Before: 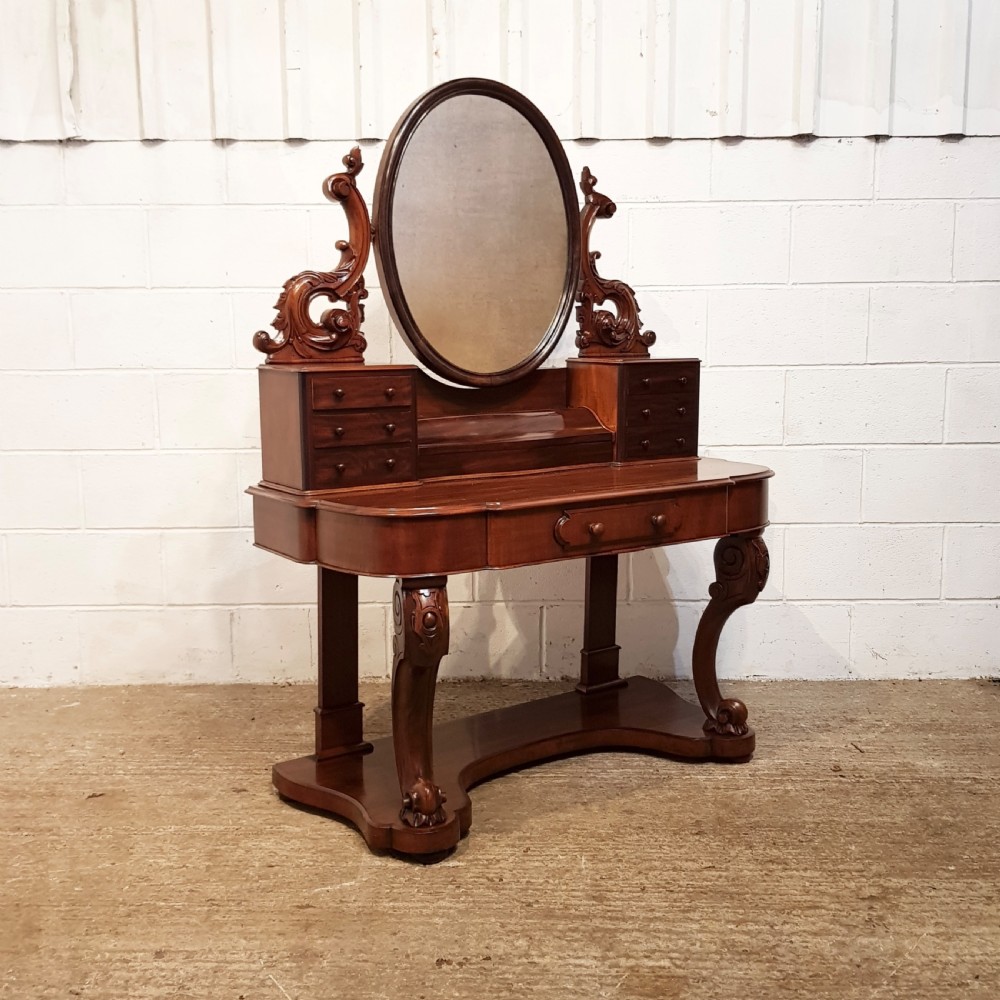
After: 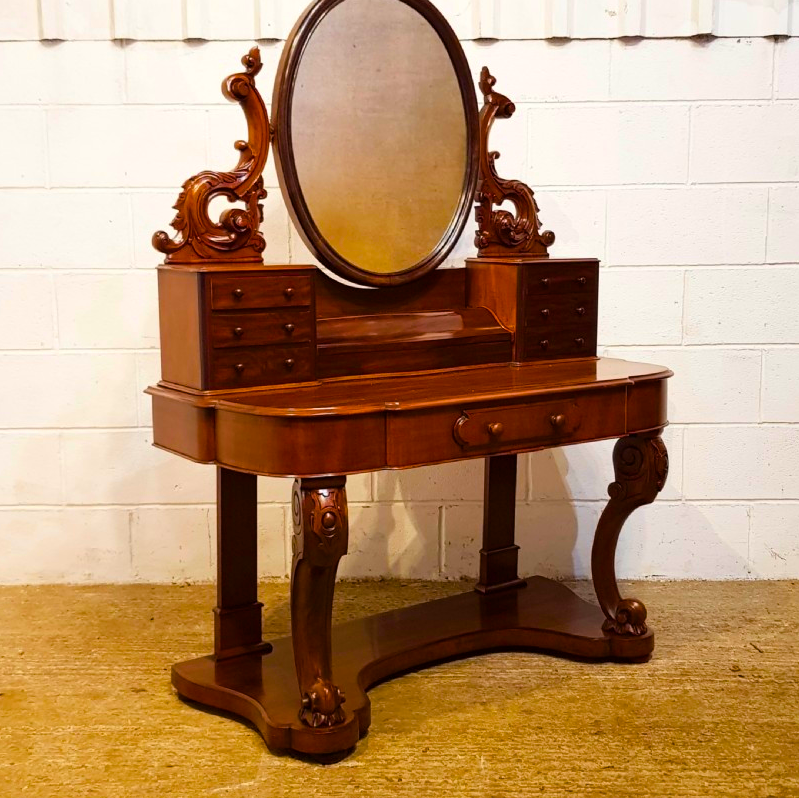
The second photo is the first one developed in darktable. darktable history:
color balance rgb: linear chroma grading › shadows 10.63%, linear chroma grading › highlights 9.179%, linear chroma grading › global chroma 14.694%, linear chroma grading › mid-tones 14.572%, perceptual saturation grading › global saturation 17.977%, global vibrance 50.468%
crop and rotate: left 10.153%, top 10.007%, right 9.891%, bottom 10.127%
